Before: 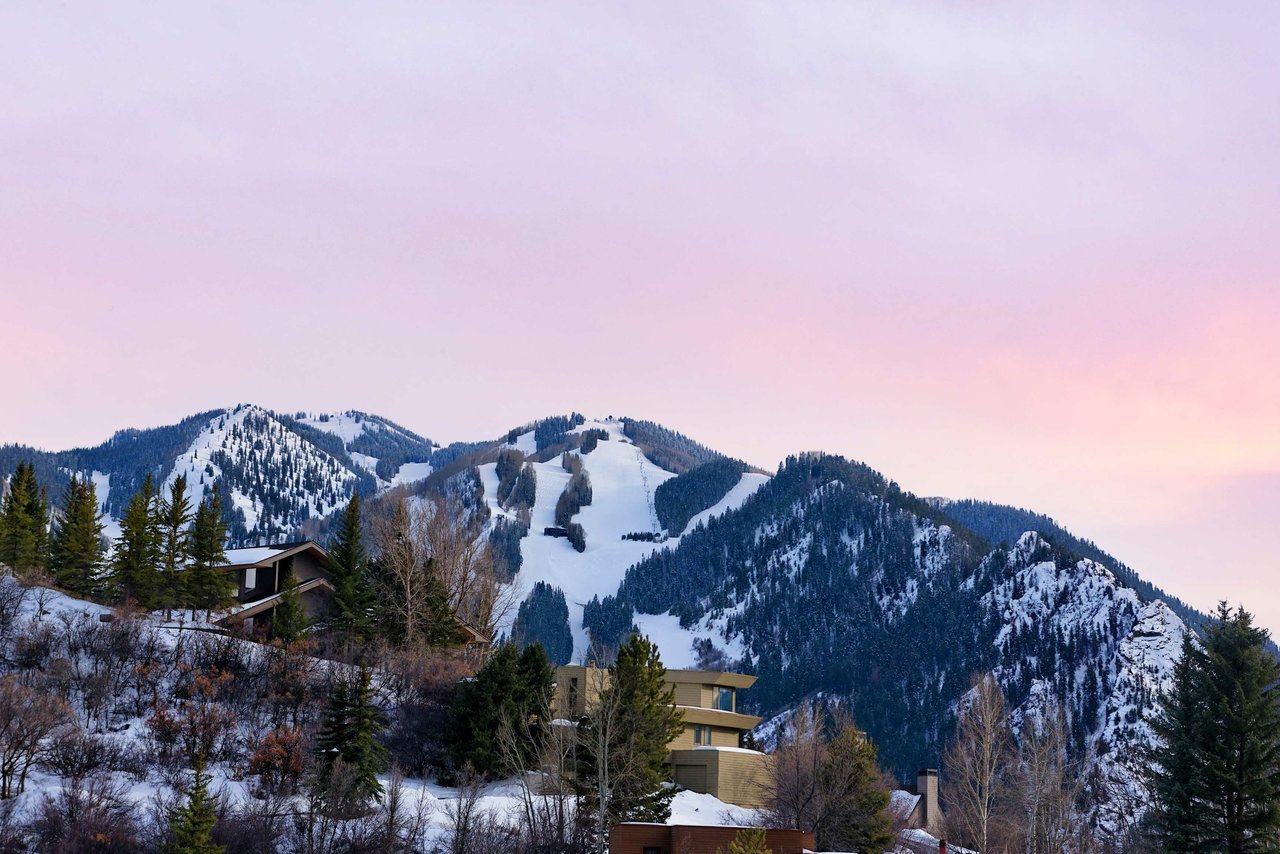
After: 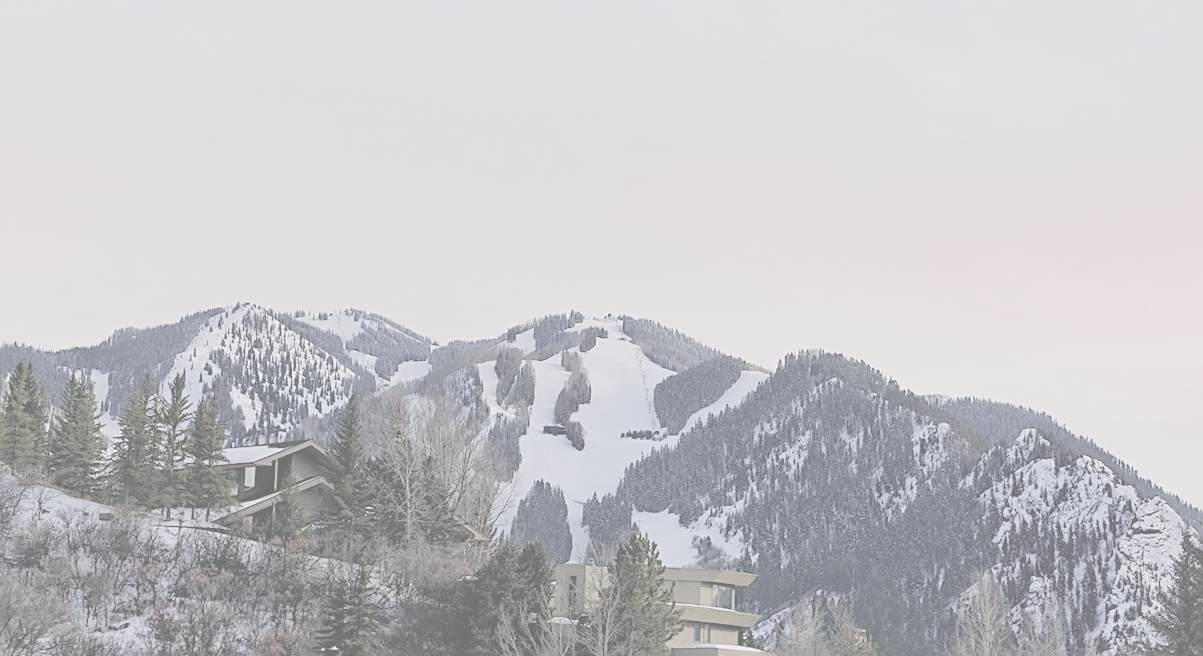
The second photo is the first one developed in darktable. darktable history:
sharpen: on, module defaults
contrast brightness saturation: contrast -0.312, brightness 0.758, saturation -0.791
crop and rotate: angle 0.077°, top 11.928%, right 5.778%, bottom 11.013%
